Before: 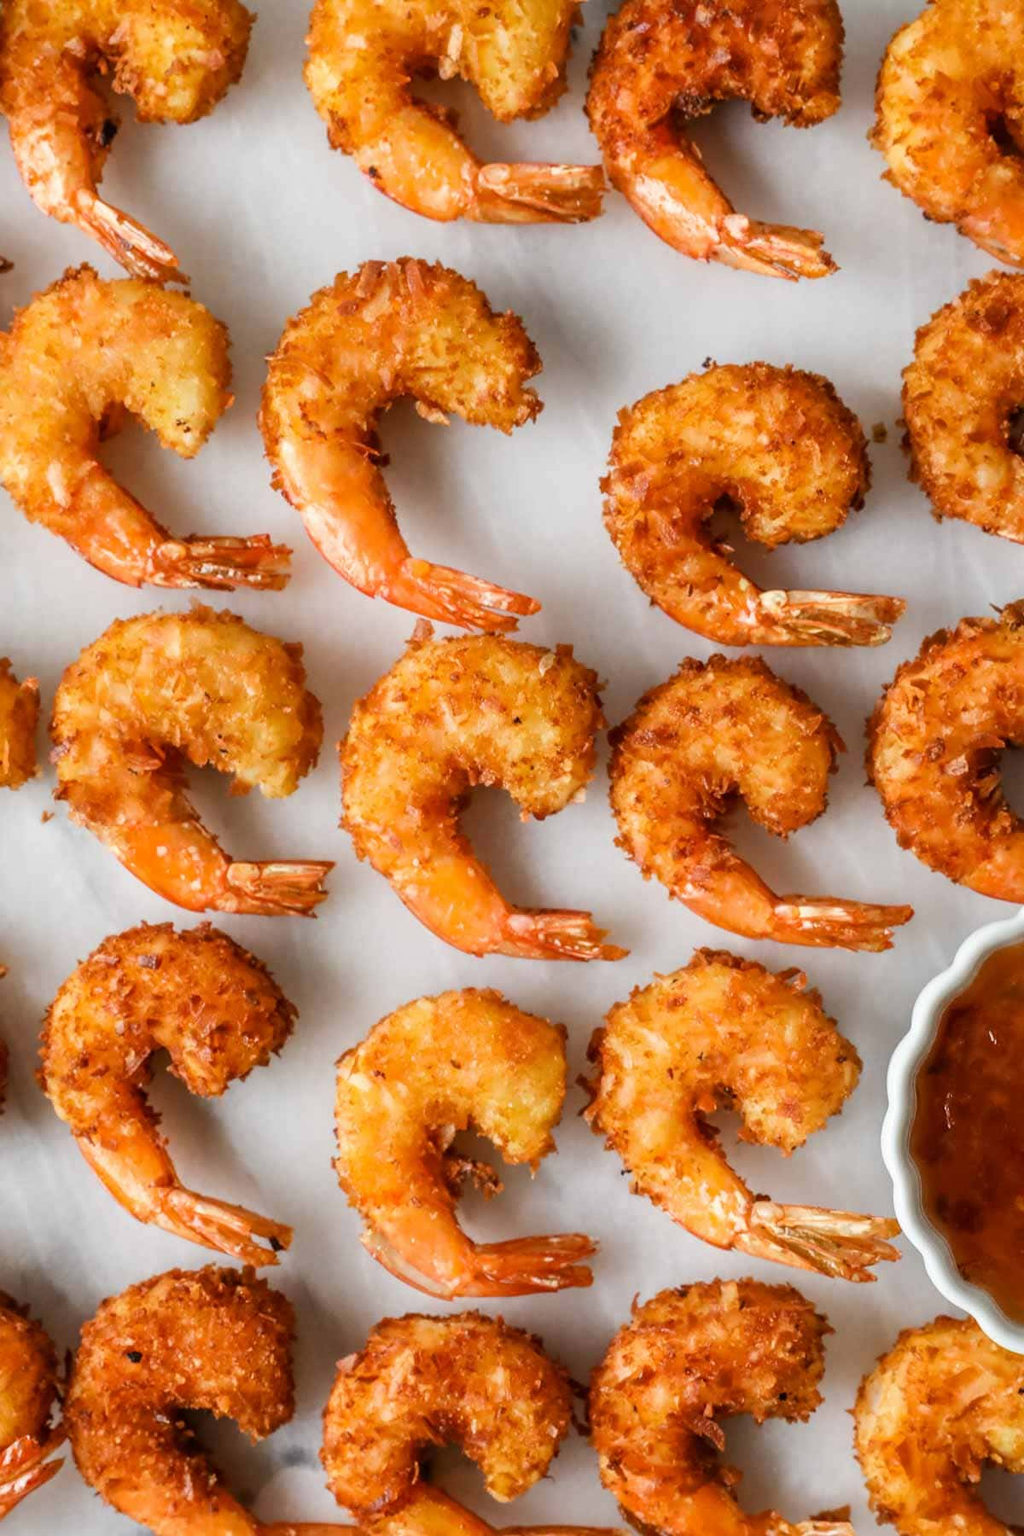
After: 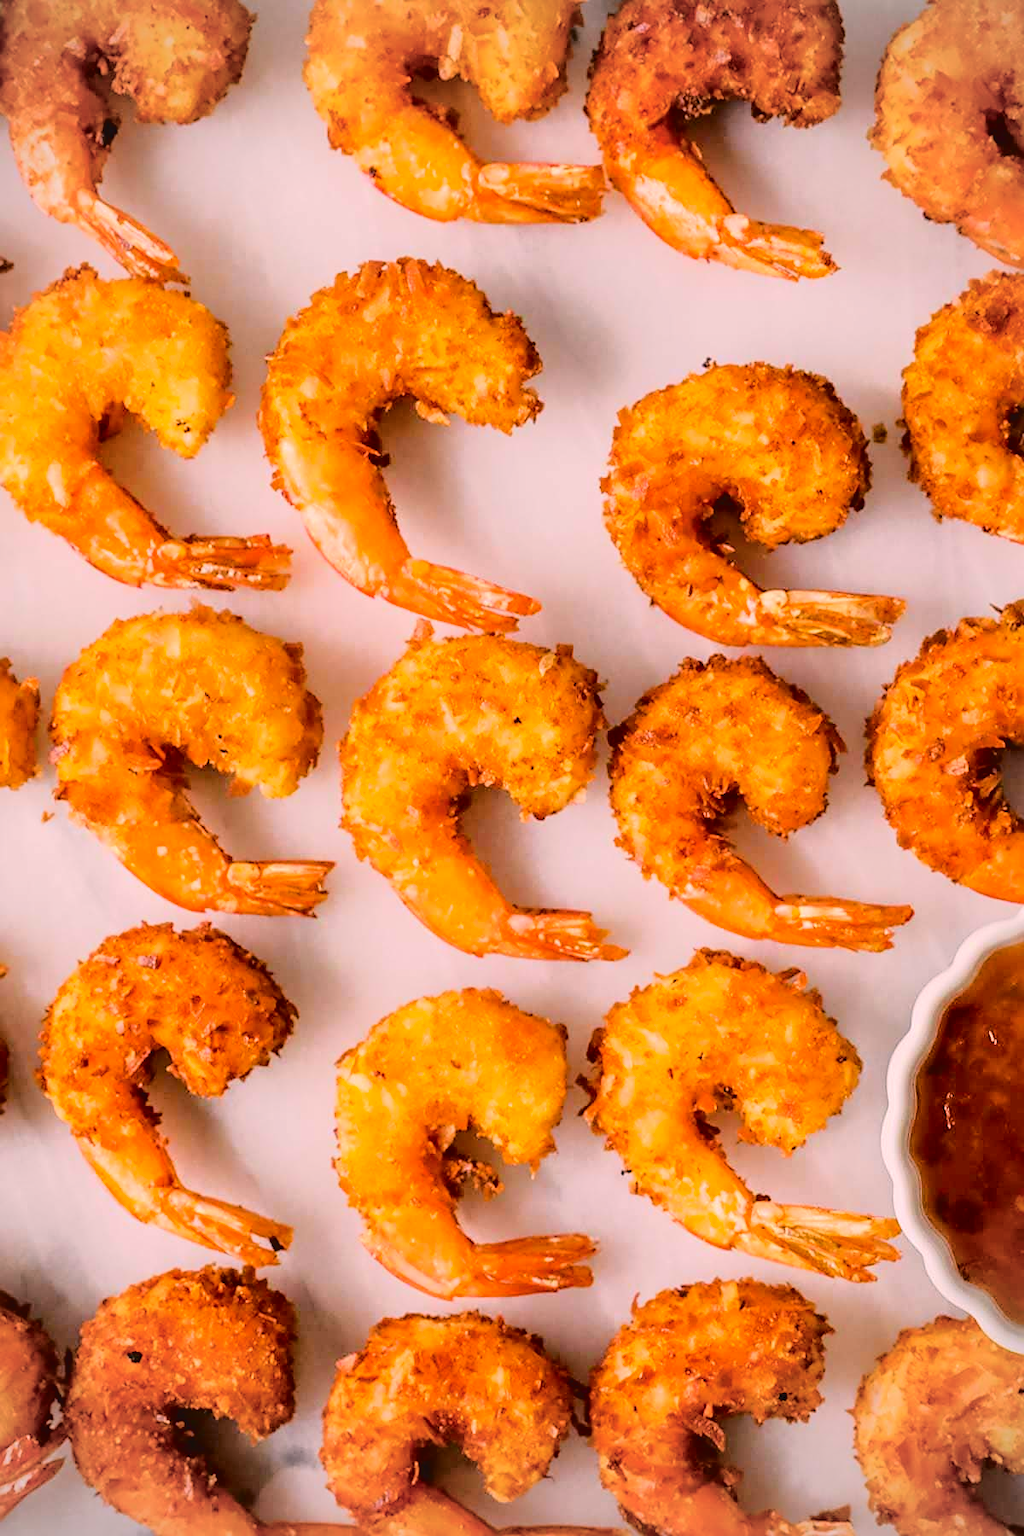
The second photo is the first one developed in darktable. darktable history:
color correction: highlights a* 14.64, highlights b* 4.78
color balance rgb: power › hue 316.09°, perceptual saturation grading › global saturation 31.033%, contrast -9.873%
sharpen: on, module defaults
vignetting: fall-off radius 60.46%
tone curve: curves: ch0 [(0, 0) (0.003, 0.051) (0.011, 0.052) (0.025, 0.055) (0.044, 0.062) (0.069, 0.068) (0.1, 0.077) (0.136, 0.098) (0.177, 0.145) (0.224, 0.223) (0.277, 0.314) (0.335, 0.43) (0.399, 0.518) (0.468, 0.591) (0.543, 0.656) (0.623, 0.726) (0.709, 0.809) (0.801, 0.857) (0.898, 0.918) (1, 1)], color space Lab, independent channels, preserve colors none
